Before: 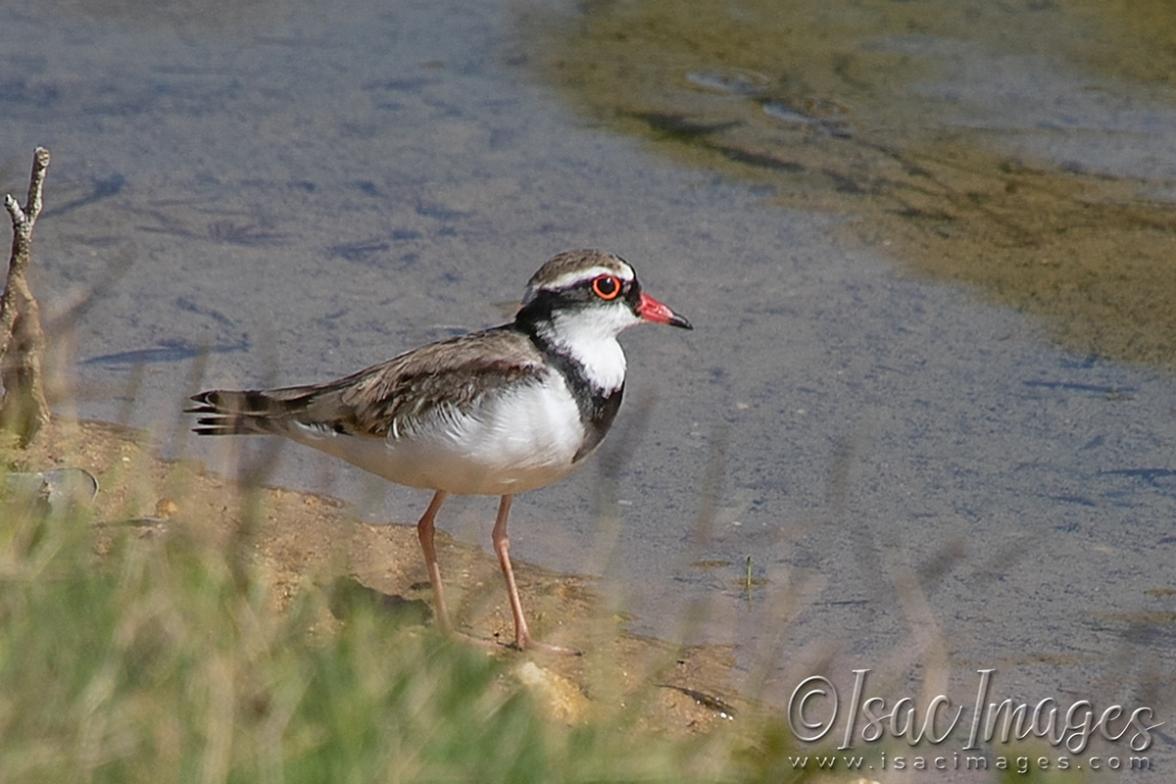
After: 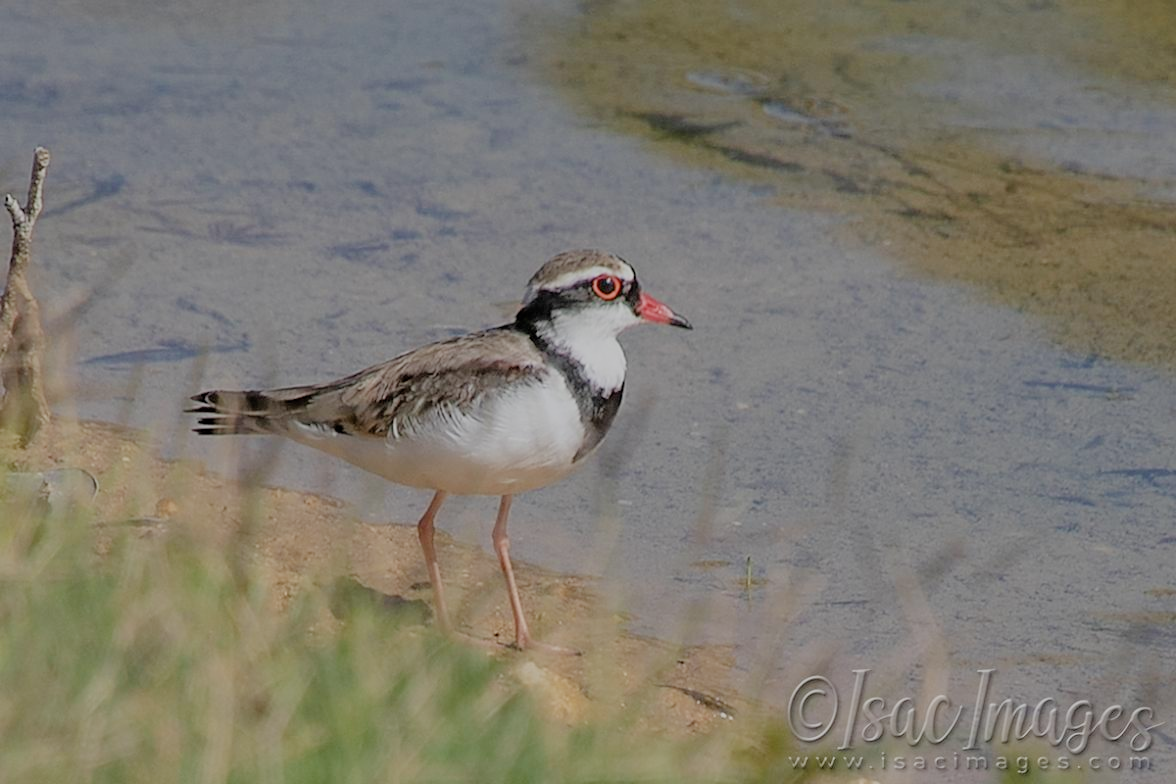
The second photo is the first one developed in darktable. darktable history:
filmic rgb: middle gray luminance 2.66%, black relative exposure -9.92 EV, white relative exposure 7 EV, threshold 3.02 EV, dynamic range scaling 9.41%, target black luminance 0%, hardness 3.18, latitude 44.23%, contrast 0.684, highlights saturation mix 5.81%, shadows ↔ highlights balance 14.16%, enable highlight reconstruction true
tone equalizer: -8 EV -0.407 EV, -7 EV -0.361 EV, -6 EV -0.31 EV, -5 EV -0.193 EV, -3 EV 0.229 EV, -2 EV 0.343 EV, -1 EV 0.4 EV, +0 EV 0.428 EV
